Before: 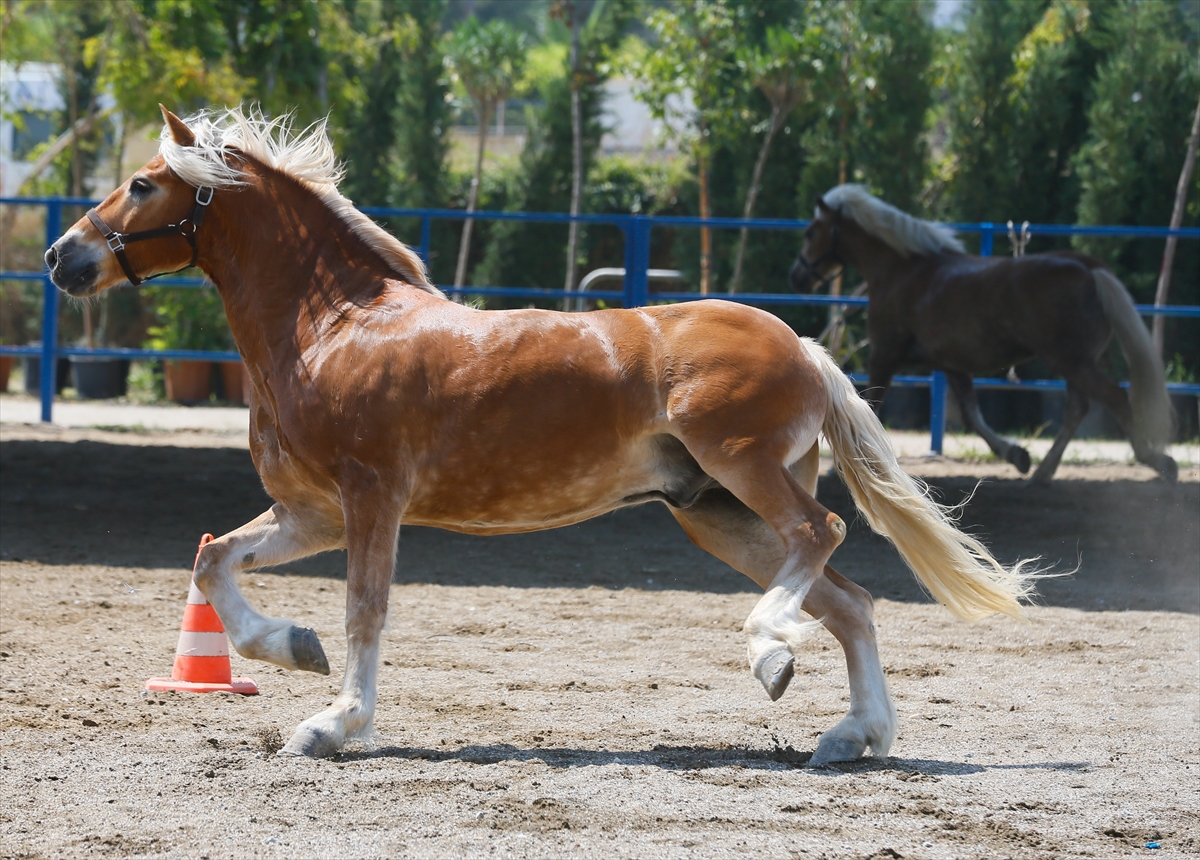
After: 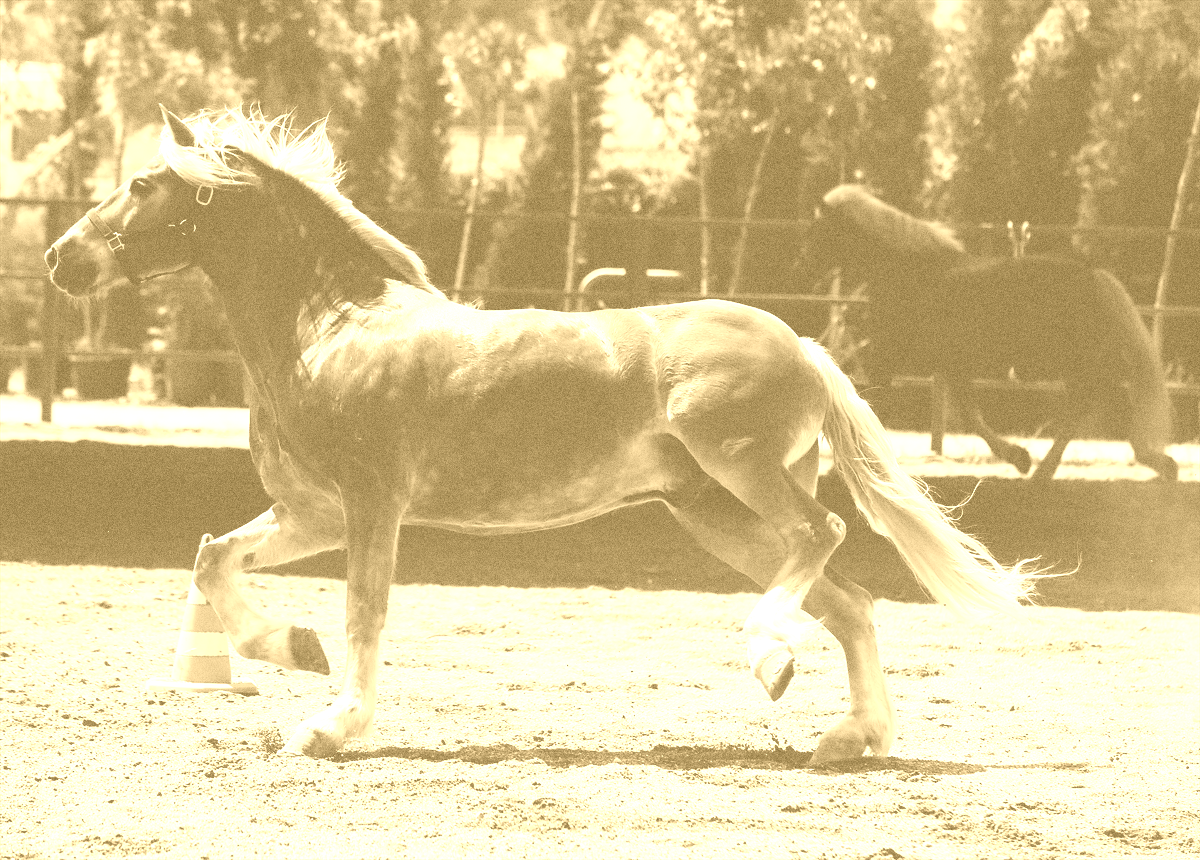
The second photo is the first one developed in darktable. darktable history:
tone curve: curves: ch0 [(0, 0) (0.003, 0.273) (0.011, 0.276) (0.025, 0.276) (0.044, 0.28) (0.069, 0.283) (0.1, 0.288) (0.136, 0.293) (0.177, 0.302) (0.224, 0.321) (0.277, 0.349) (0.335, 0.393) (0.399, 0.448) (0.468, 0.51) (0.543, 0.589) (0.623, 0.677) (0.709, 0.761) (0.801, 0.839) (0.898, 0.909) (1, 1)], preserve colors none
colorize: hue 36°, source mix 100%
grain: coarseness 0.09 ISO, strength 40%
